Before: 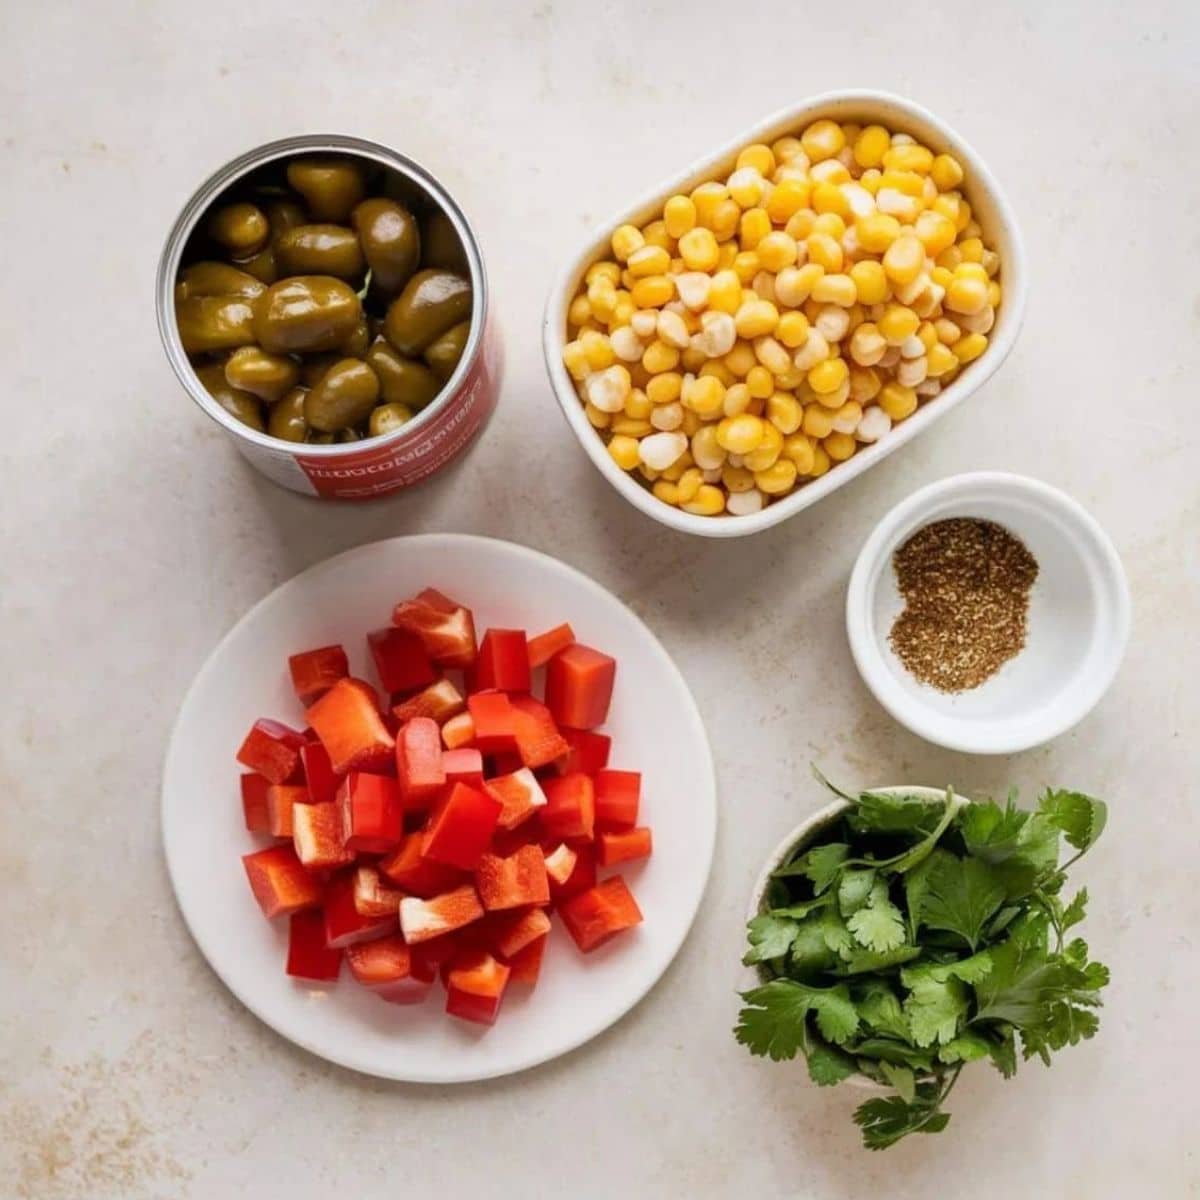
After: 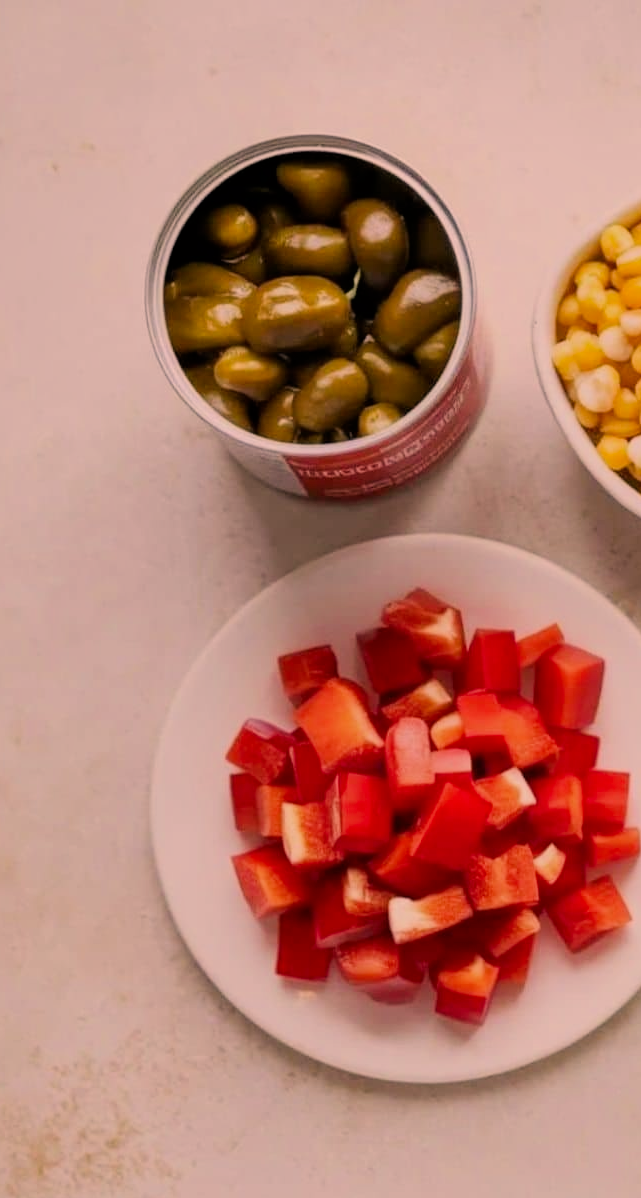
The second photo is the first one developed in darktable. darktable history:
crop: left 0.984%, right 45.531%, bottom 0.089%
filmic rgb: black relative exposure -7.4 EV, white relative exposure 4.82 EV, threshold 2.98 EV, hardness 3.4, enable highlight reconstruction true
color calibration: illuminant Planckian (black body), adaptation linear Bradford (ICC v4), x 0.364, y 0.367, temperature 4411.61 K
color correction: highlights a* 21.41, highlights b* 19.32
shadows and highlights: shadows 37.54, highlights -26.73, highlights color adjustment 55.43%, soften with gaussian
